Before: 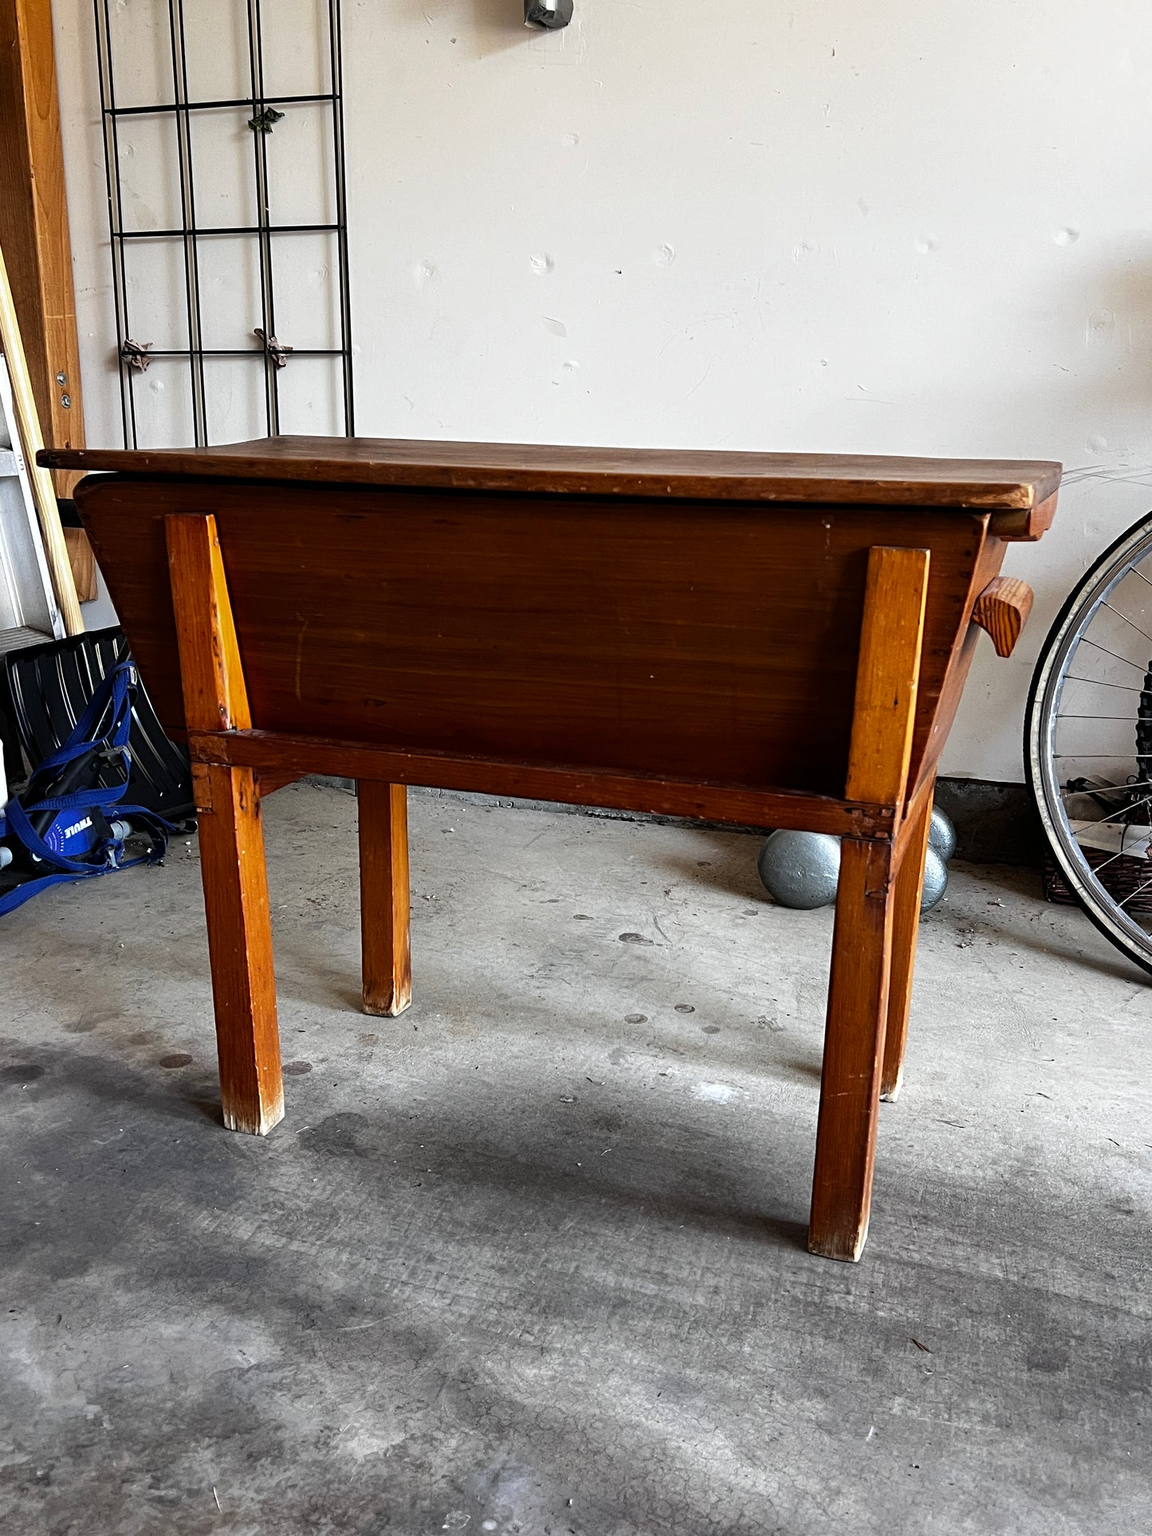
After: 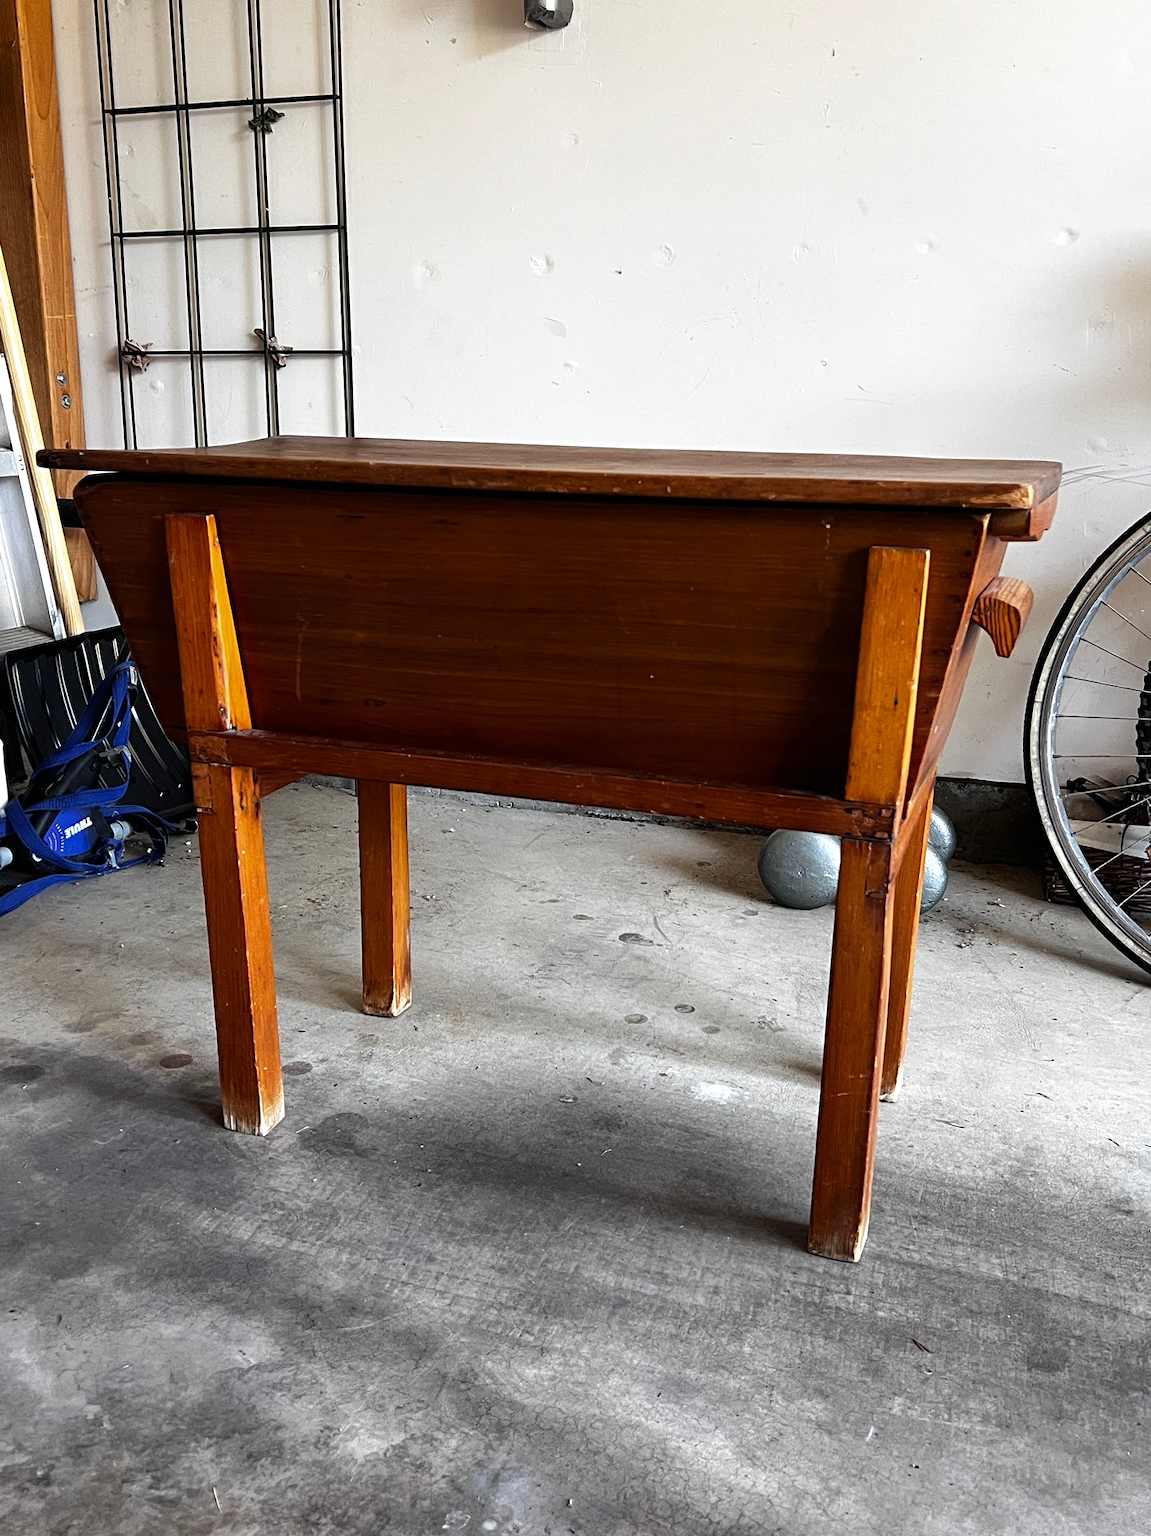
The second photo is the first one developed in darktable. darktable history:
exposure: exposure 0.135 EV, compensate highlight preservation false
